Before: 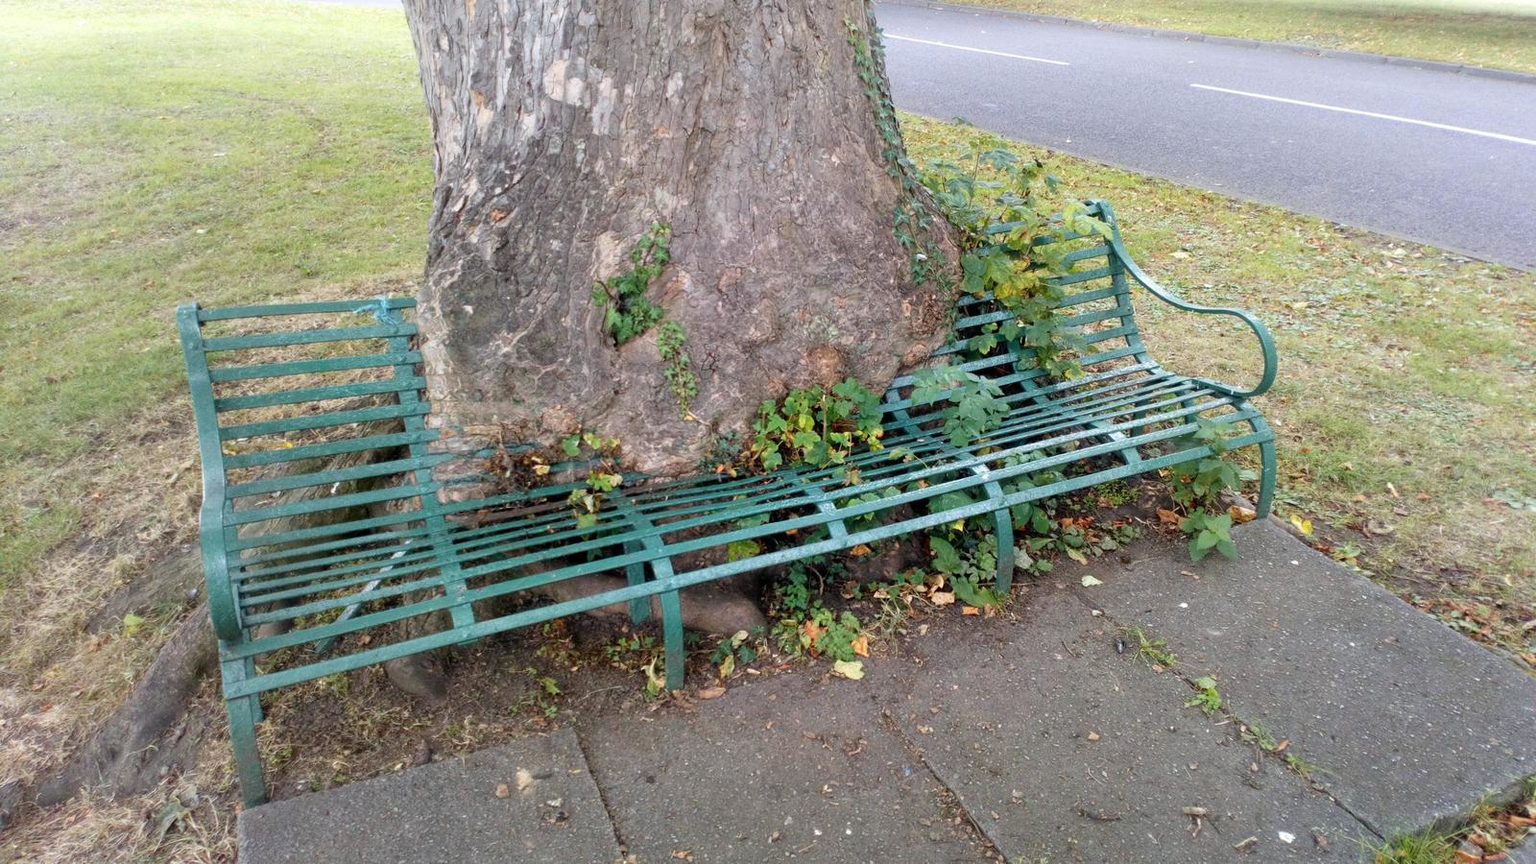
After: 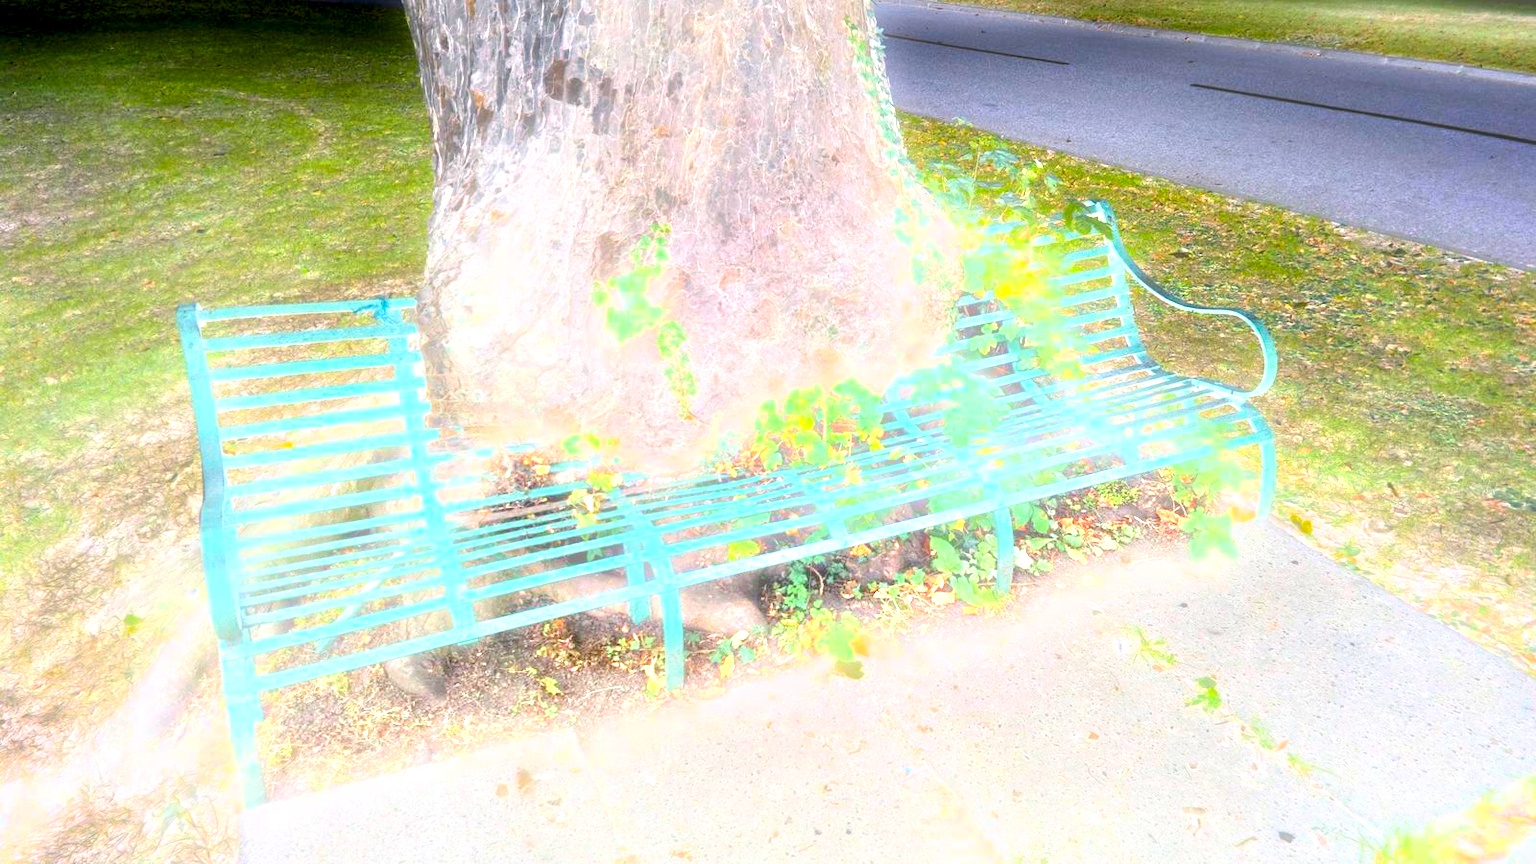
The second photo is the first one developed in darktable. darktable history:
exposure: black level correction 0.001, exposure 2.607 EV, compensate exposure bias true, compensate highlight preservation false
bloom: size 5%, threshold 95%, strength 15%
